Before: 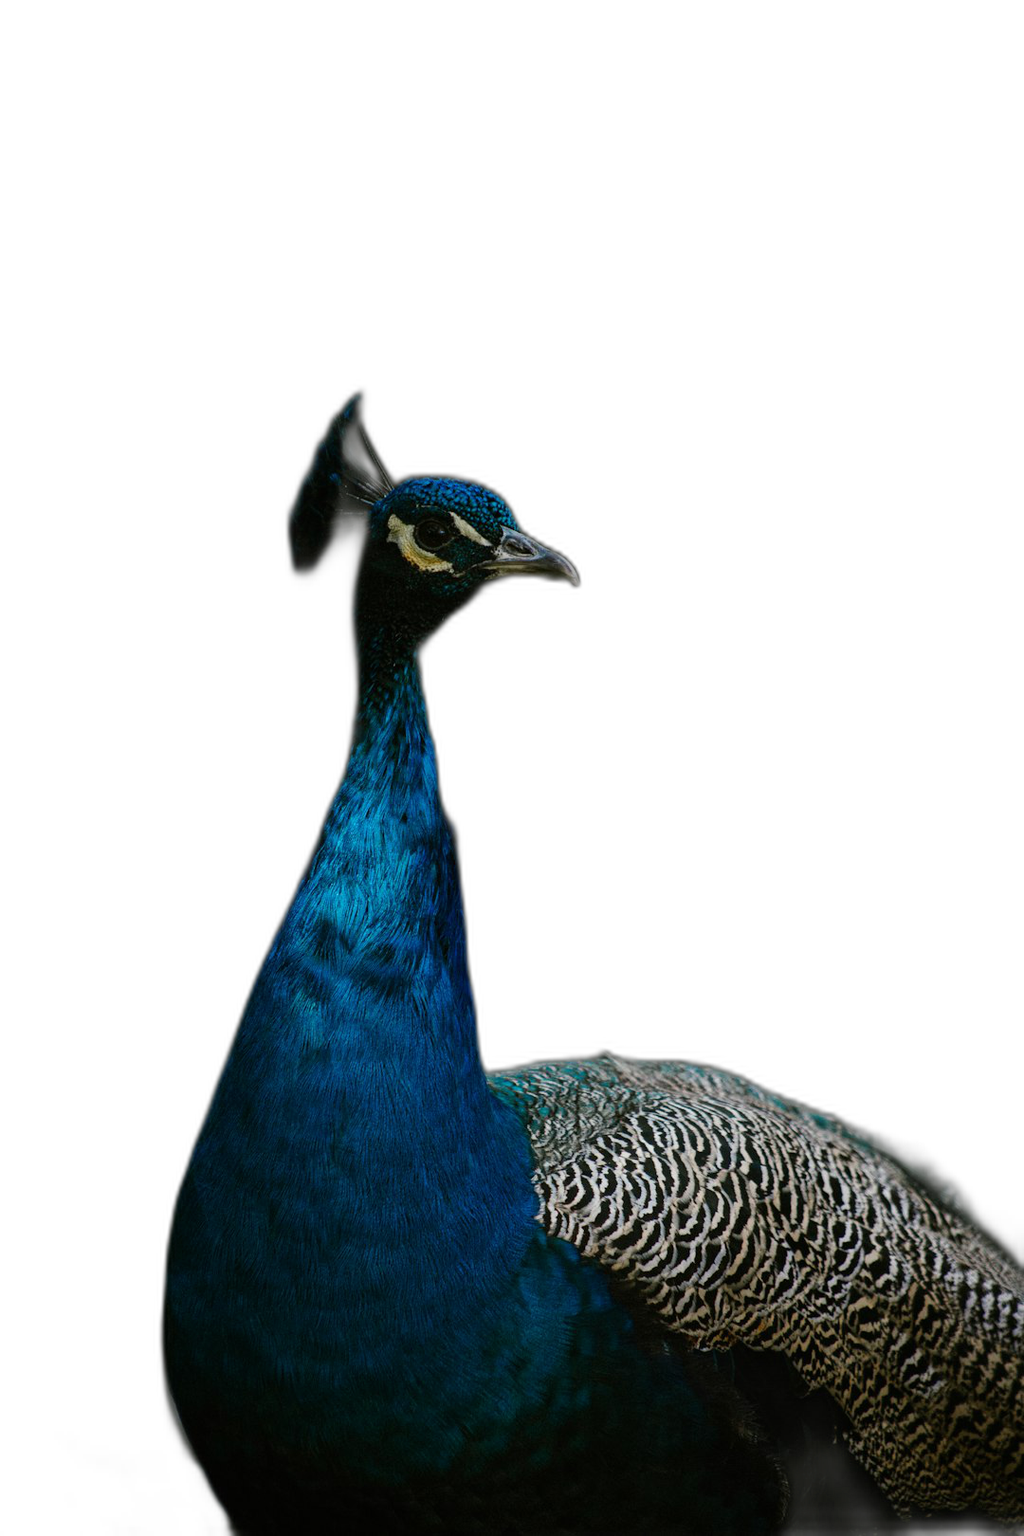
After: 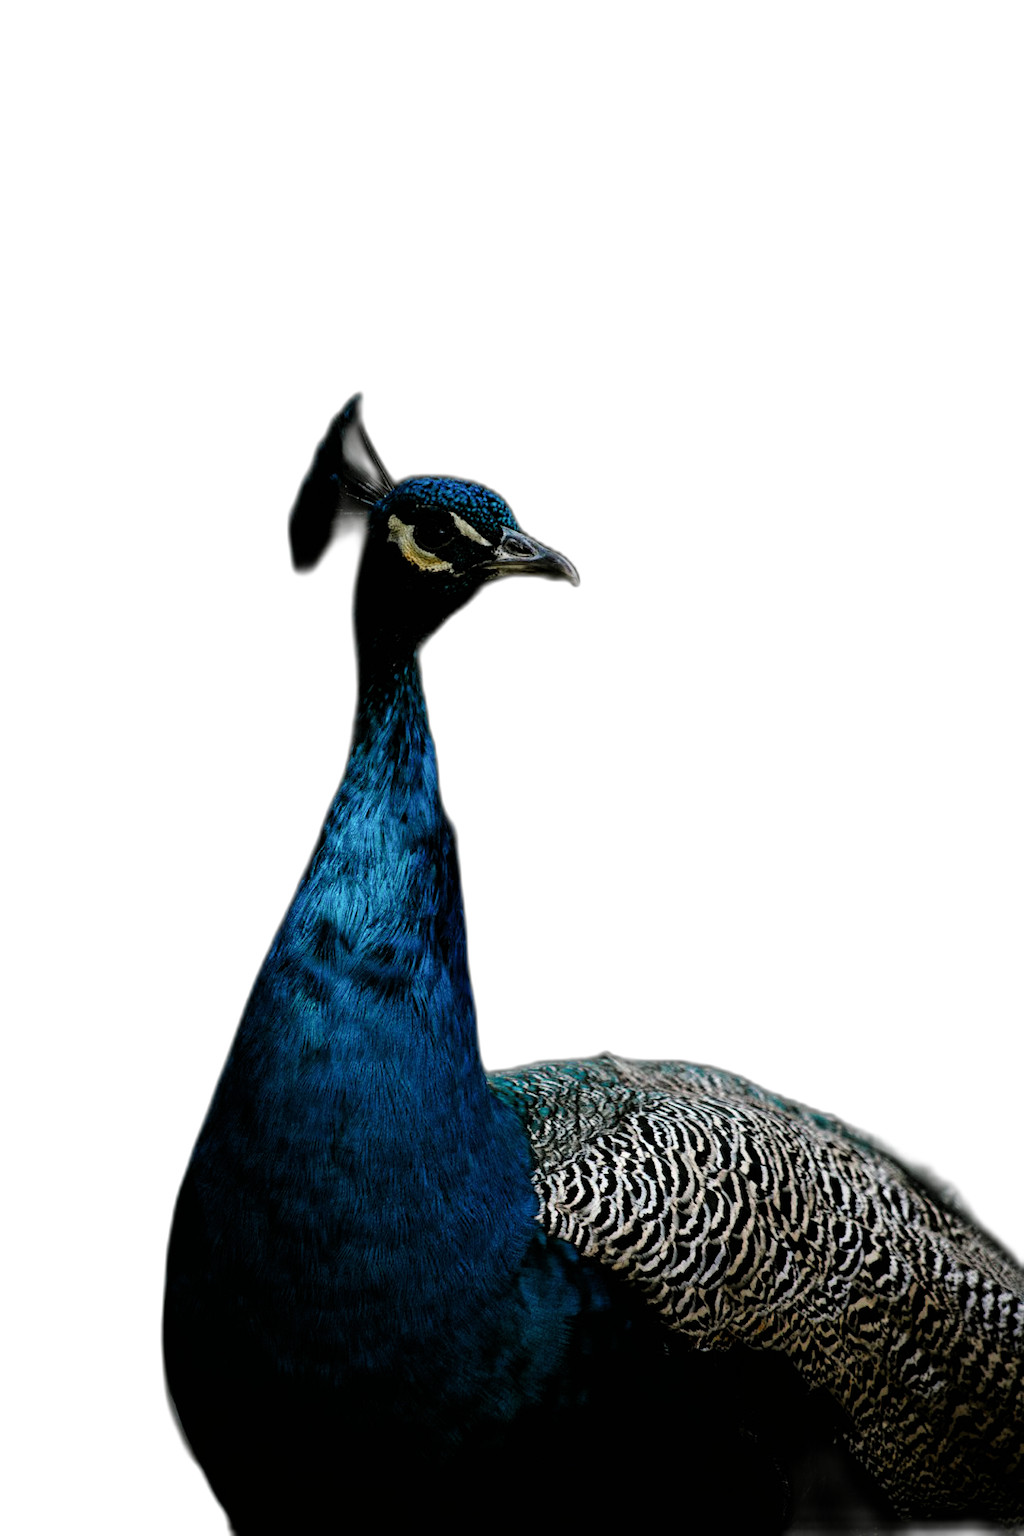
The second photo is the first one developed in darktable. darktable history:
filmic rgb: black relative exposure -8.25 EV, white relative exposure 2.2 EV, threshold 5.99 EV, target white luminance 99.995%, hardness 7.04, latitude 74.48%, contrast 1.317, highlights saturation mix -2.4%, shadows ↔ highlights balance 30.56%, color science v6 (2022), enable highlight reconstruction true
